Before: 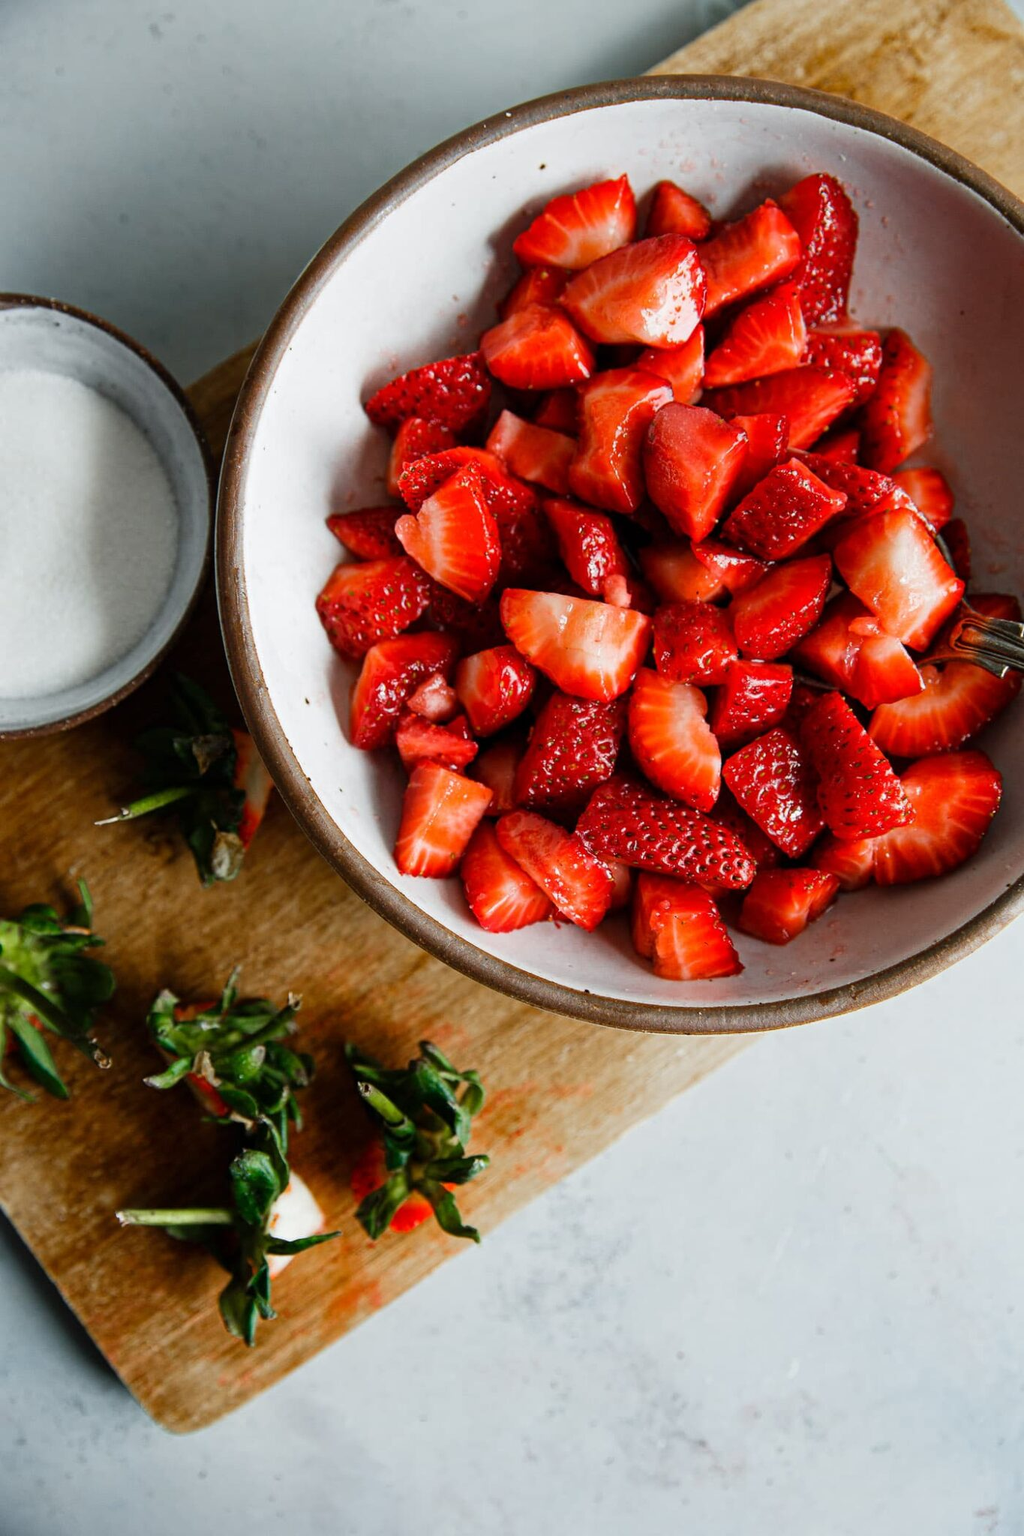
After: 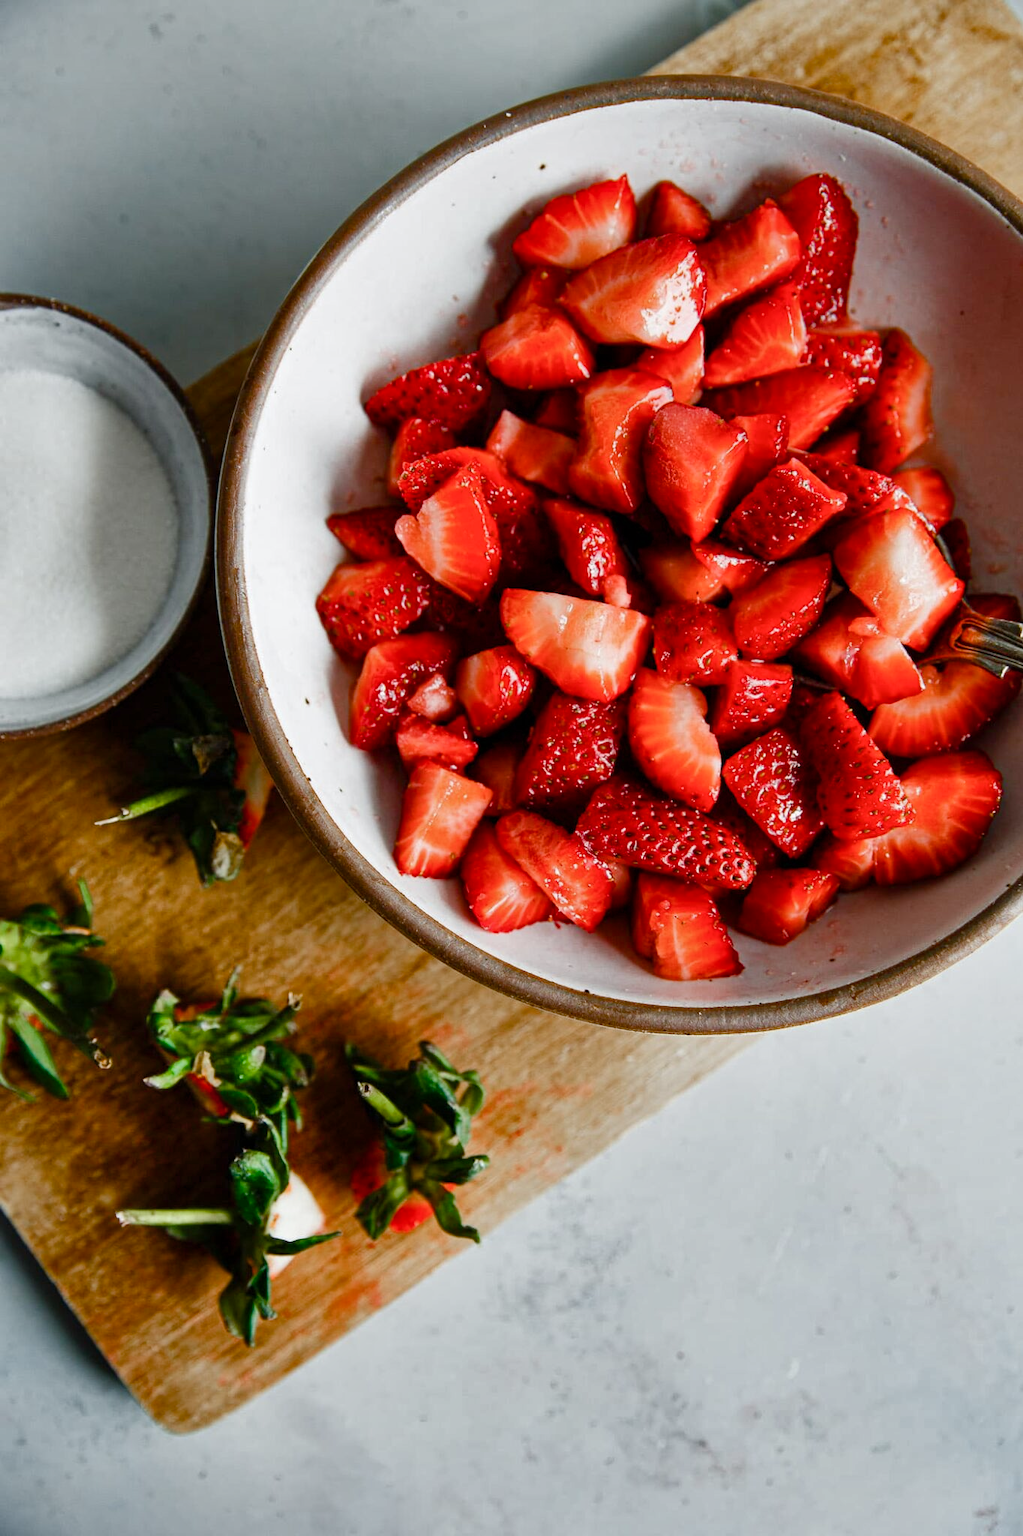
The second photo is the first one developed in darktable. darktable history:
shadows and highlights: low approximation 0.01, soften with gaussian
color balance rgb: perceptual saturation grading › global saturation 20%, perceptual saturation grading › highlights -49.046%, perceptual saturation grading › shadows 25.749%
